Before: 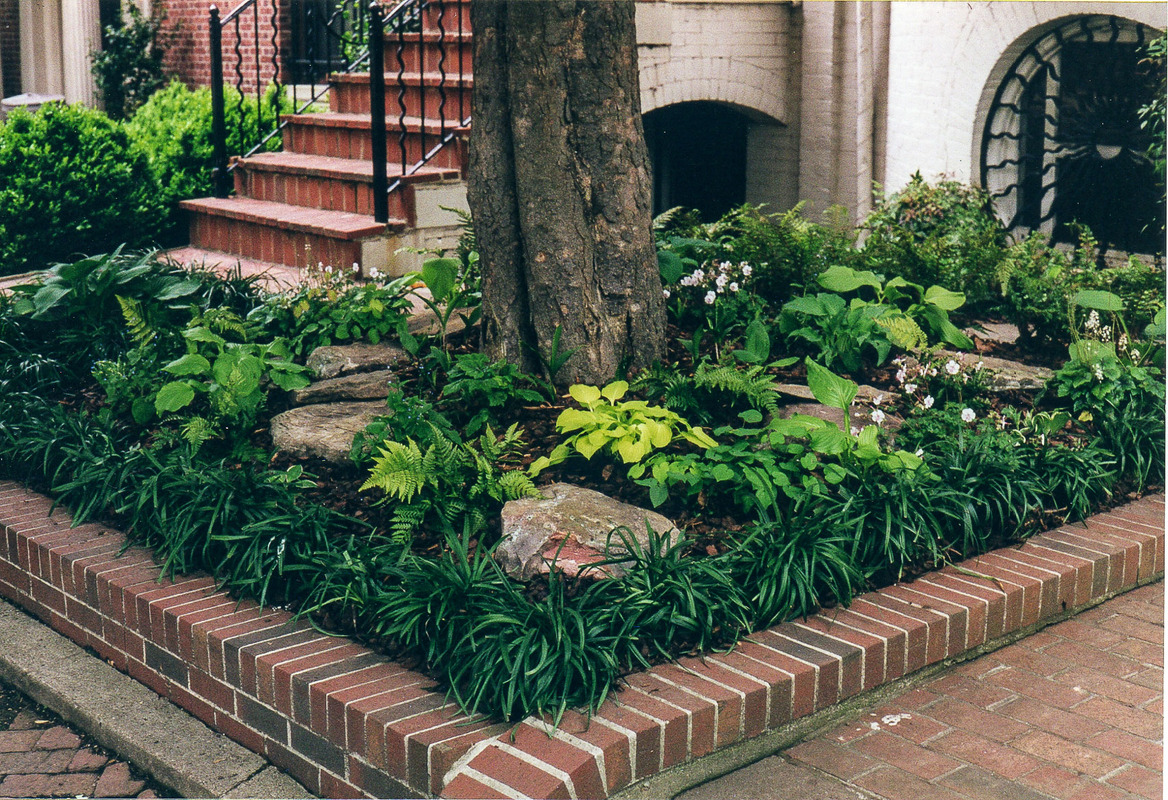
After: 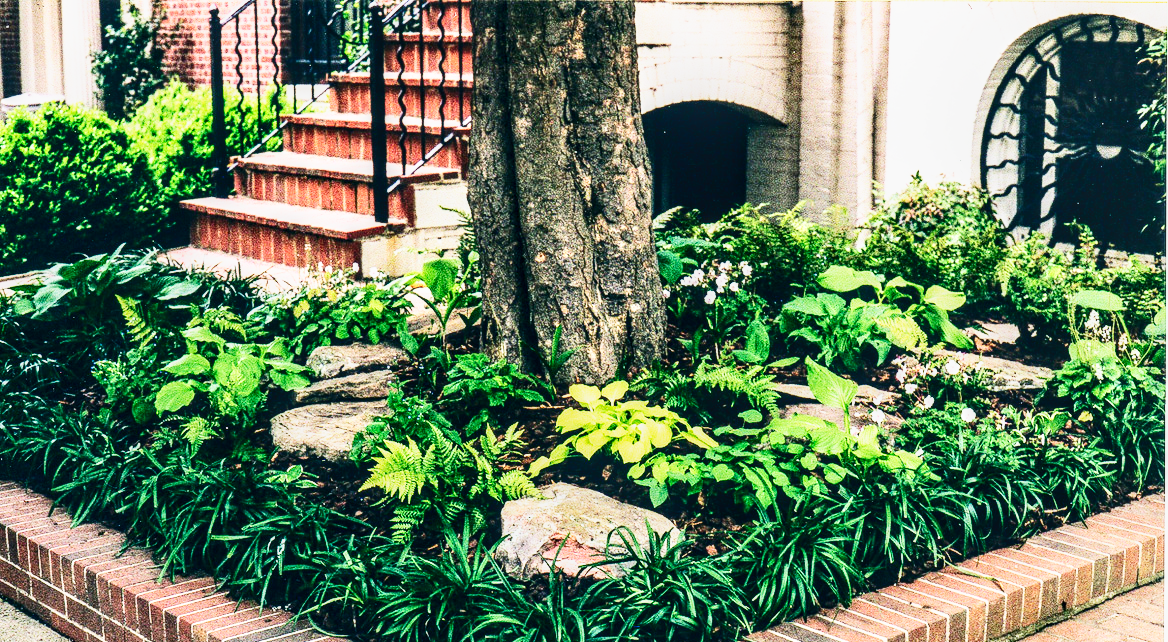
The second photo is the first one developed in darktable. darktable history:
local contrast: on, module defaults
crop: bottom 19.677%
sharpen: radius 2.89, amount 0.857, threshold 47.145
contrast brightness saturation: contrast 0.276
exposure: exposure 0.203 EV, compensate highlight preservation false
base curve: curves: ch0 [(0, 0) (0.007, 0.004) (0.027, 0.03) (0.046, 0.07) (0.207, 0.54) (0.442, 0.872) (0.673, 0.972) (1, 1)], preserve colors none
